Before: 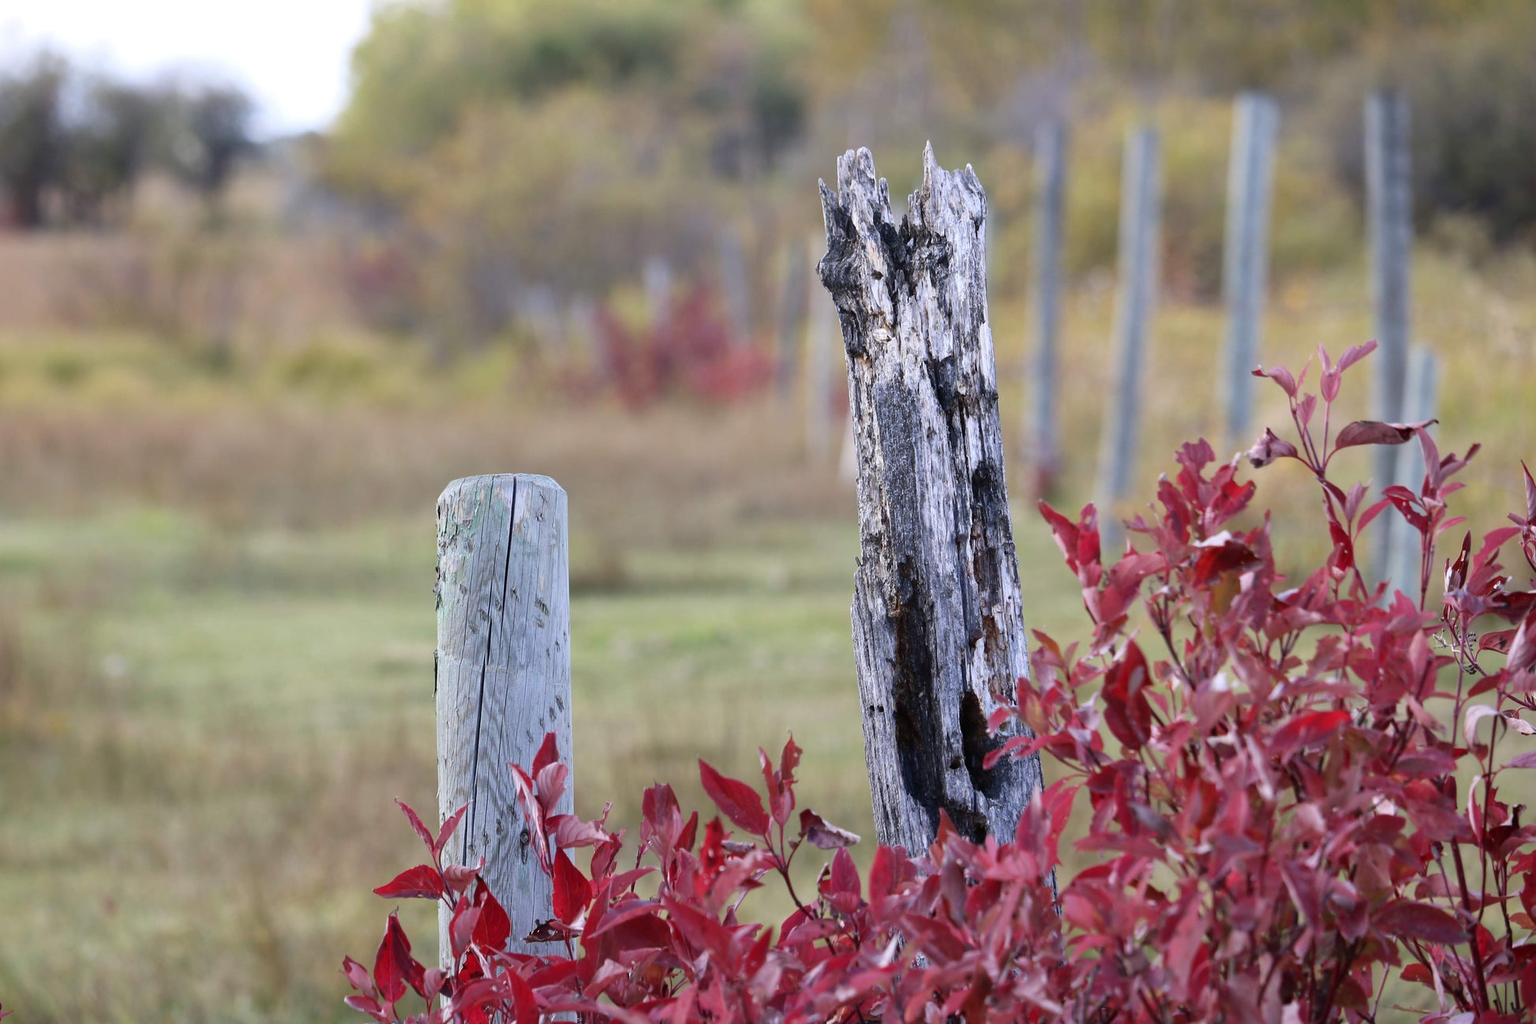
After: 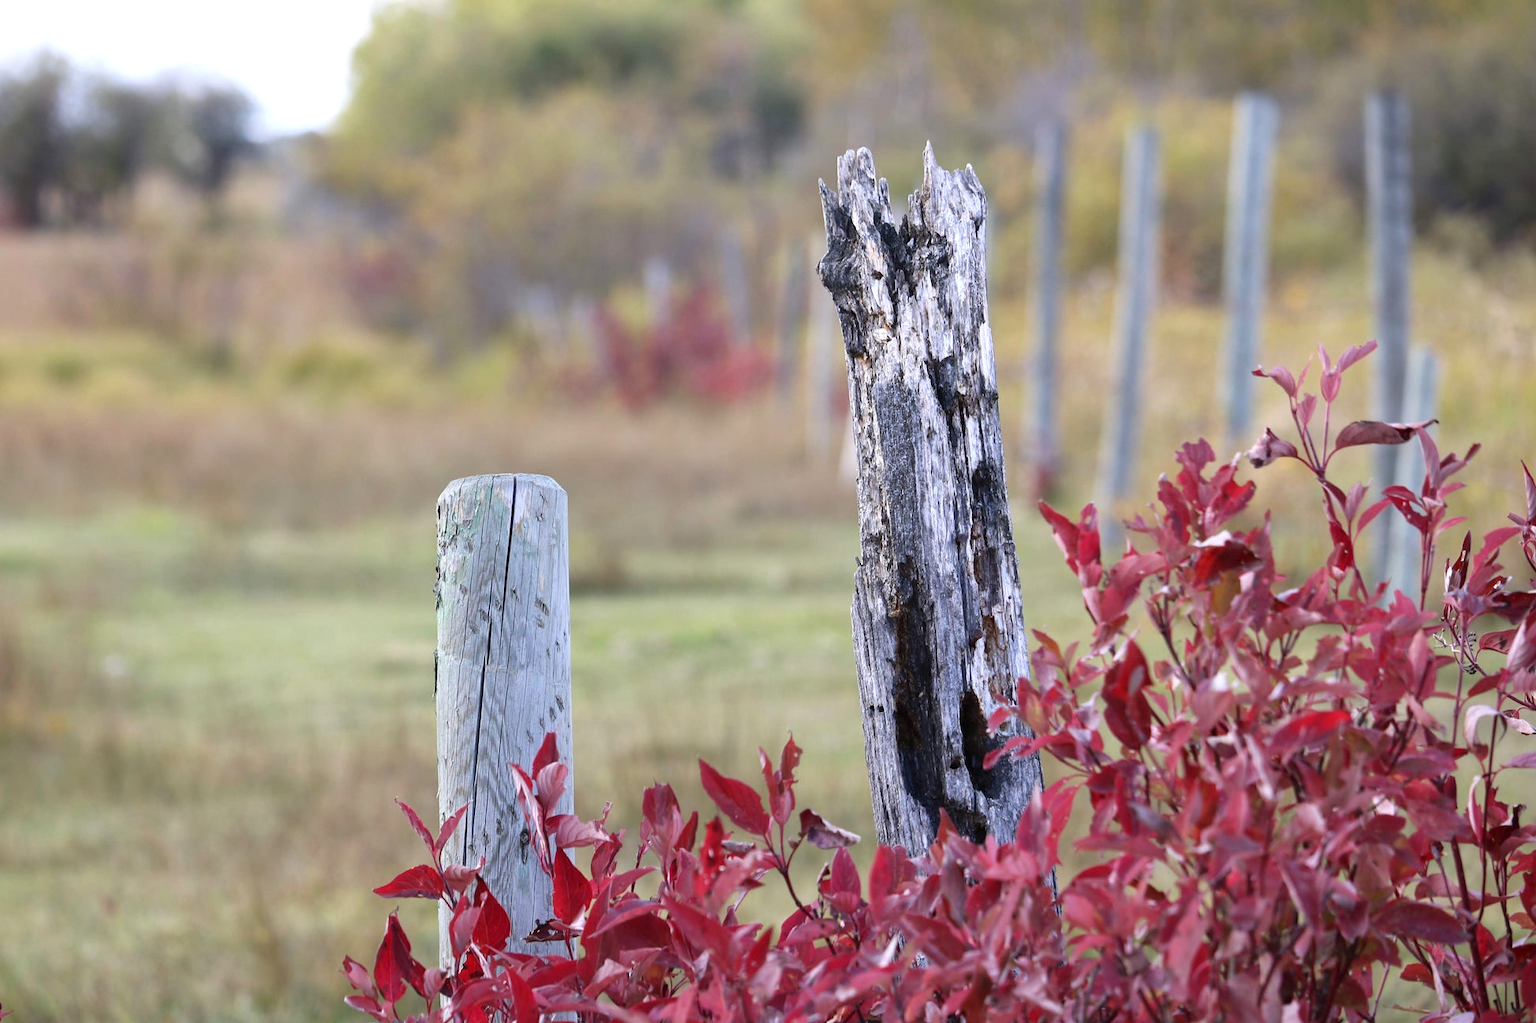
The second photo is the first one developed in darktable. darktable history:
exposure: exposure 0.251 EV, compensate highlight preservation false
